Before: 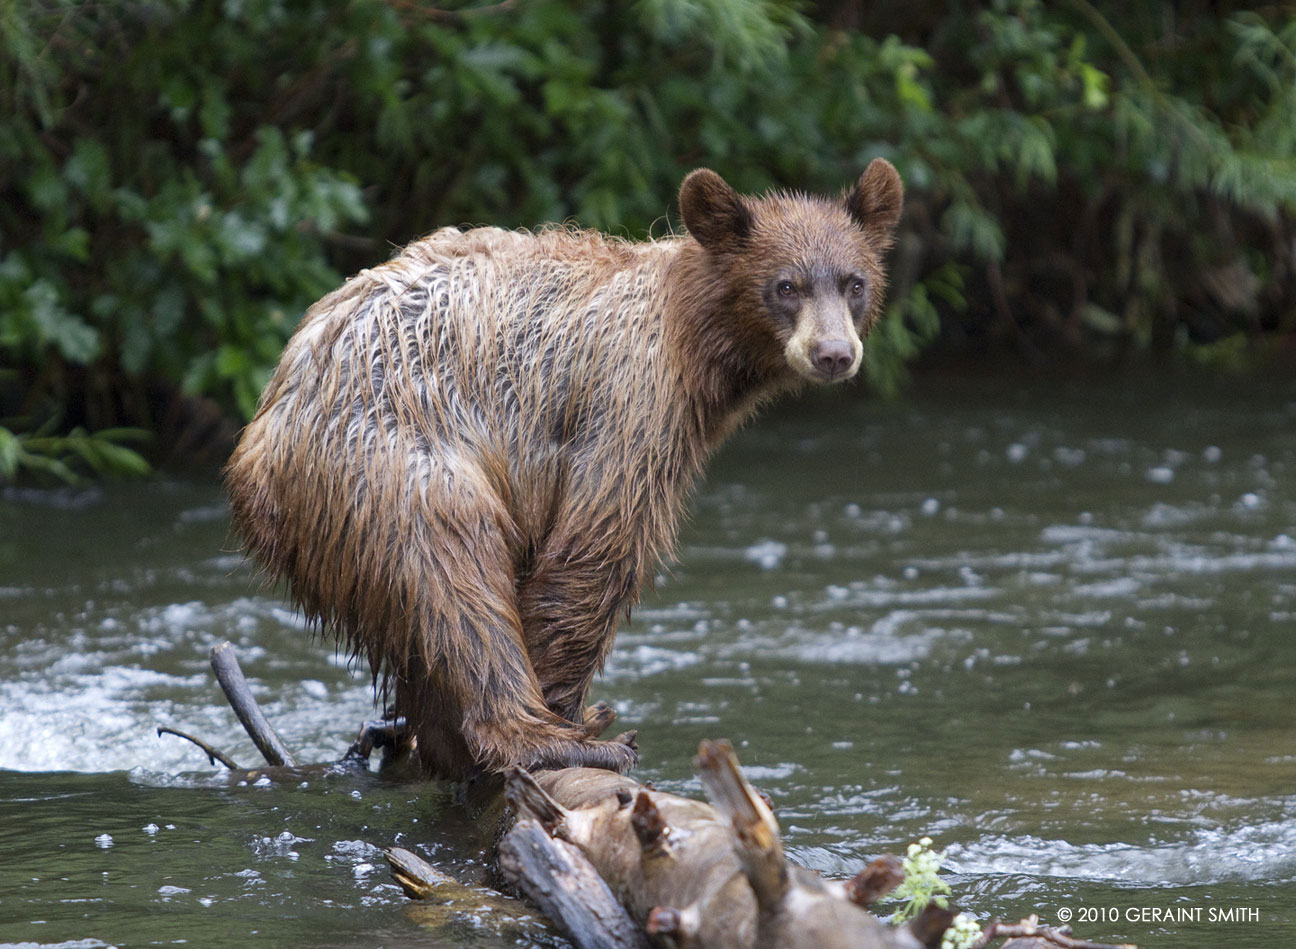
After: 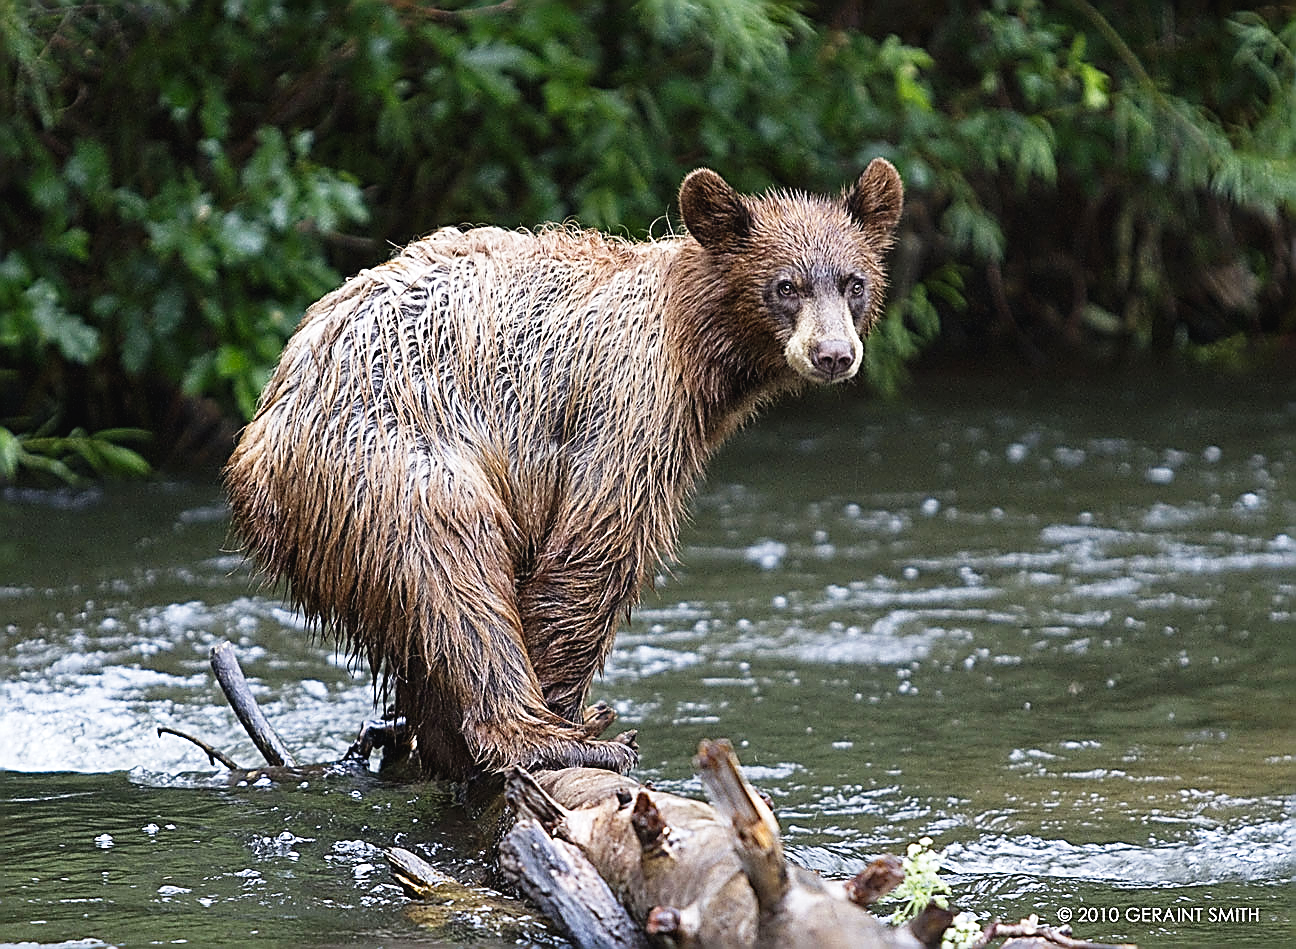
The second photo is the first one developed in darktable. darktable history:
tone curve: curves: ch0 [(0, 0.024) (0.049, 0.038) (0.176, 0.162) (0.311, 0.337) (0.416, 0.471) (0.565, 0.658) (0.817, 0.911) (1, 1)]; ch1 [(0, 0) (0.351, 0.347) (0.446, 0.42) (0.481, 0.463) (0.504, 0.504) (0.522, 0.521) (0.546, 0.563) (0.622, 0.664) (0.728, 0.786) (1, 1)]; ch2 [(0, 0) (0.327, 0.324) (0.427, 0.413) (0.458, 0.444) (0.502, 0.504) (0.526, 0.539) (0.547, 0.581) (0.601, 0.61) (0.76, 0.765) (1, 1)], preserve colors none
sharpen: amount 1.995
